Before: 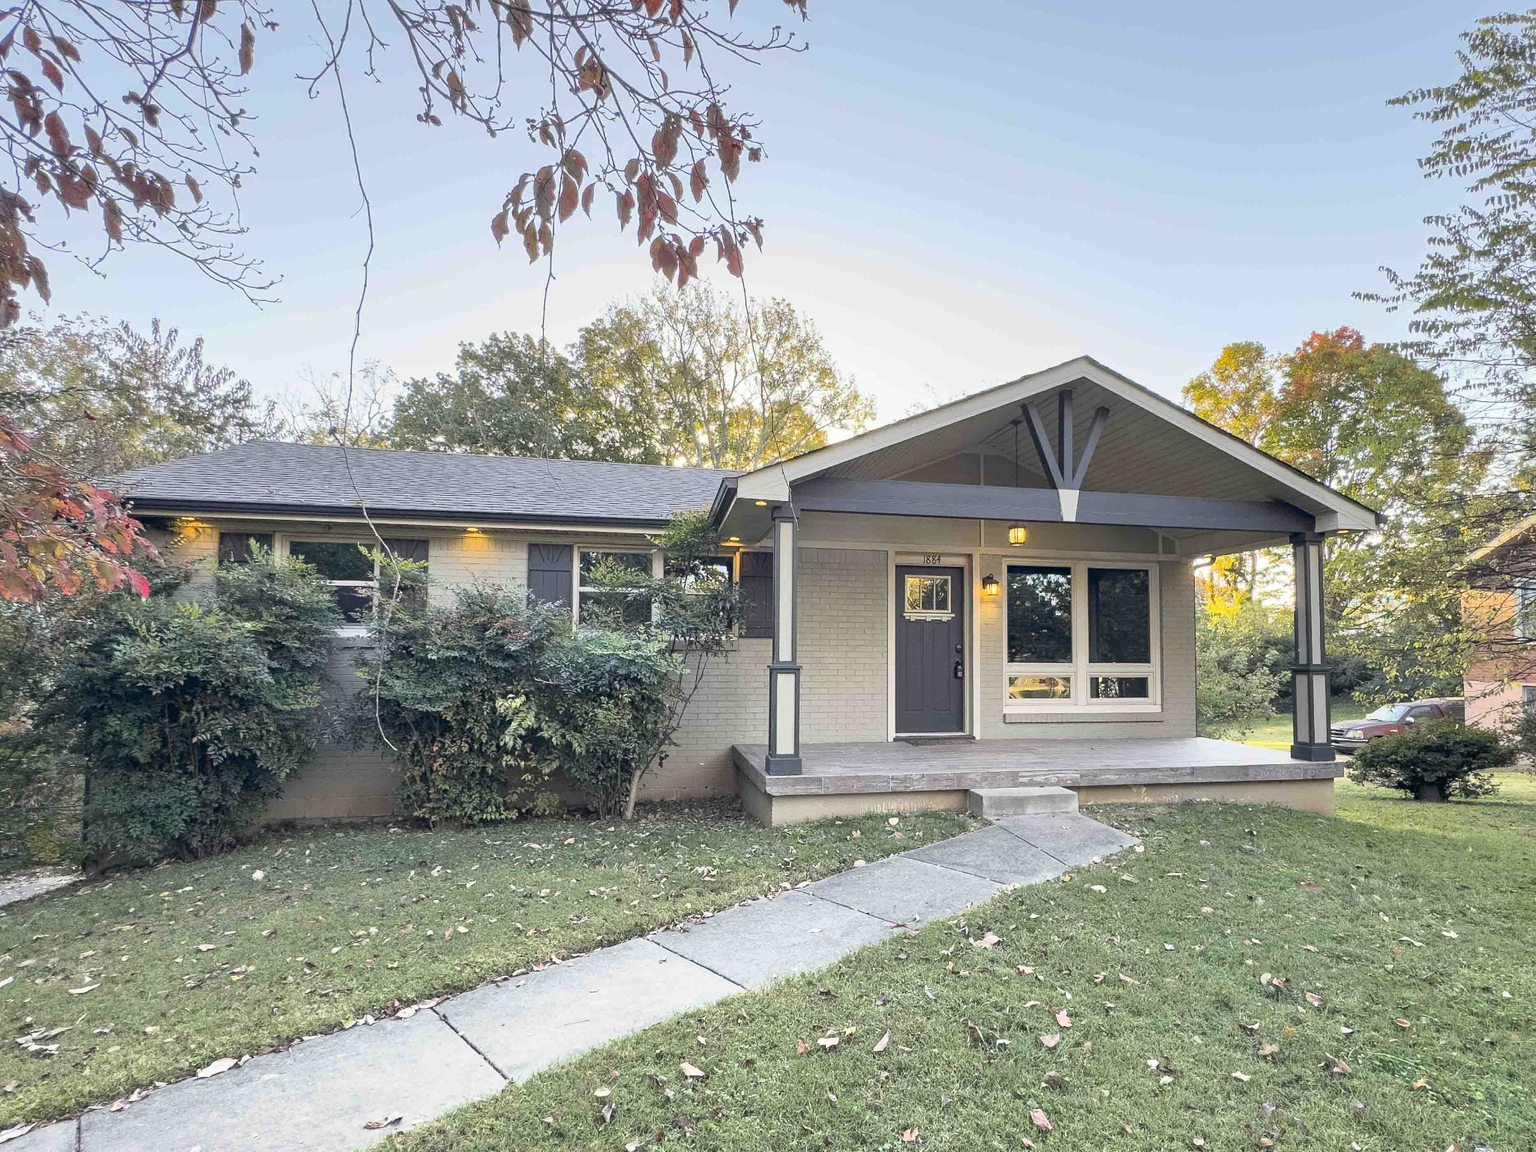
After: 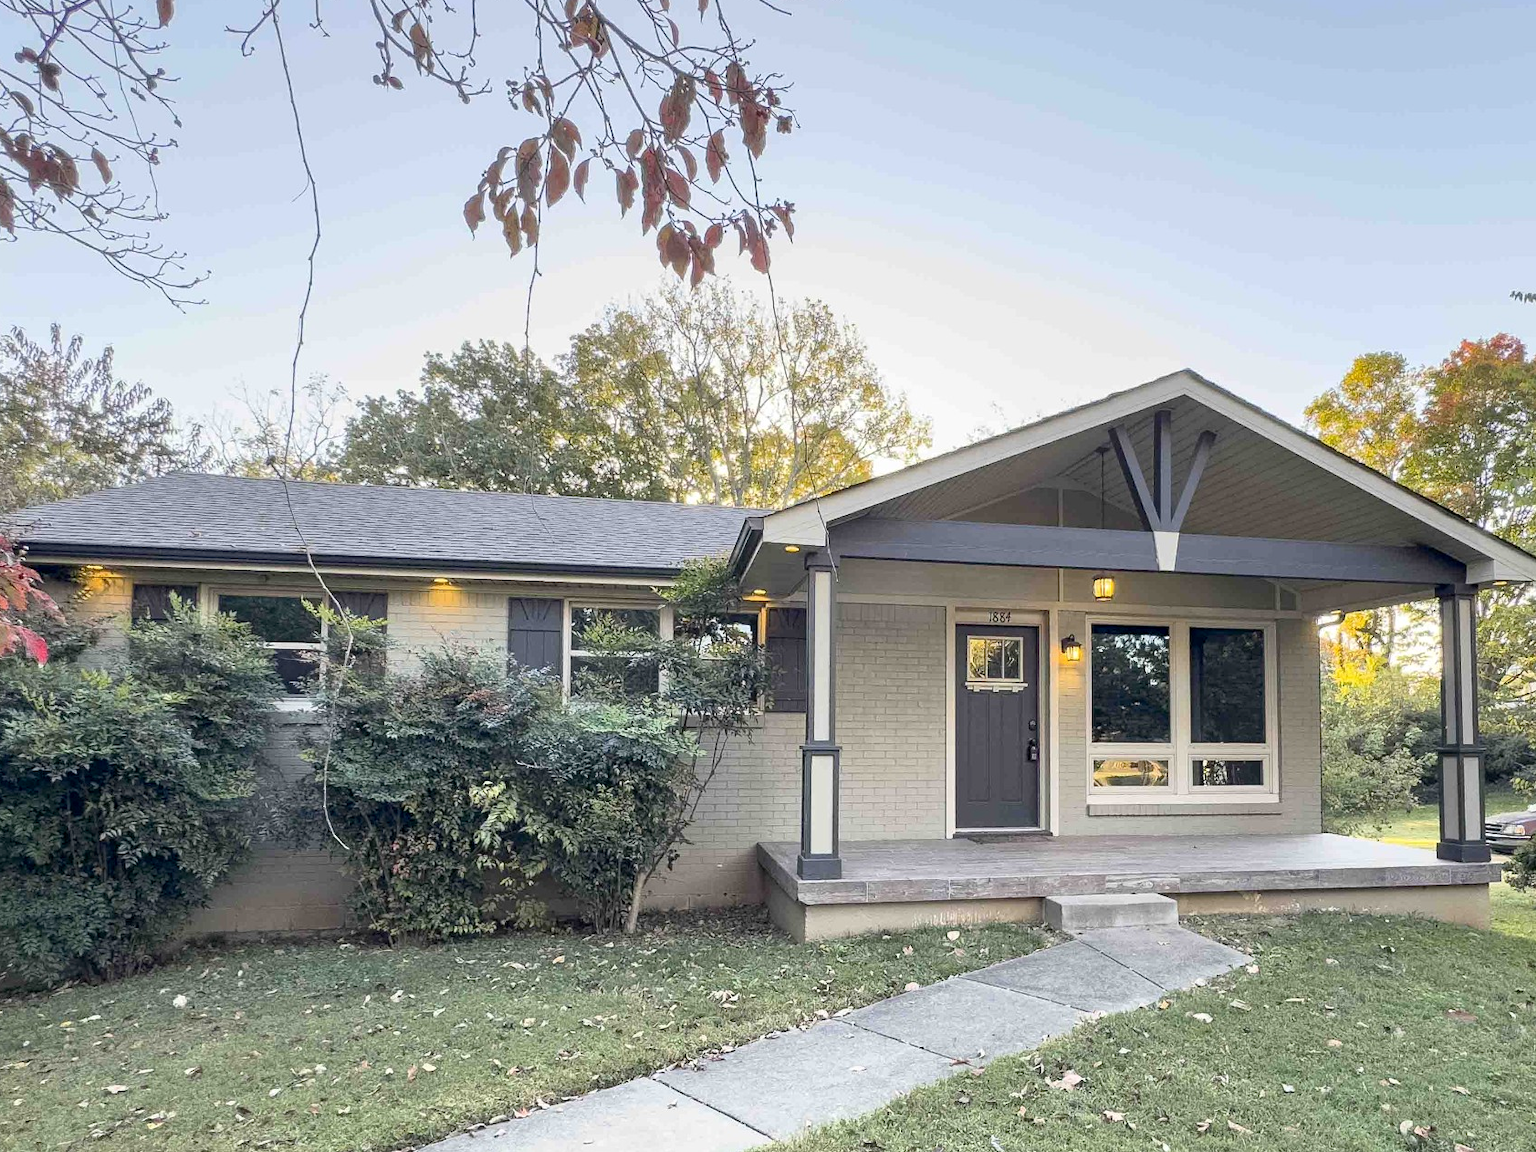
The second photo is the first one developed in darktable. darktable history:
crop and rotate: left 7.196%, top 4.574%, right 10.605%, bottom 13.178%
exposure: black level correction 0.004, exposure 0.014 EV, compensate highlight preservation false
